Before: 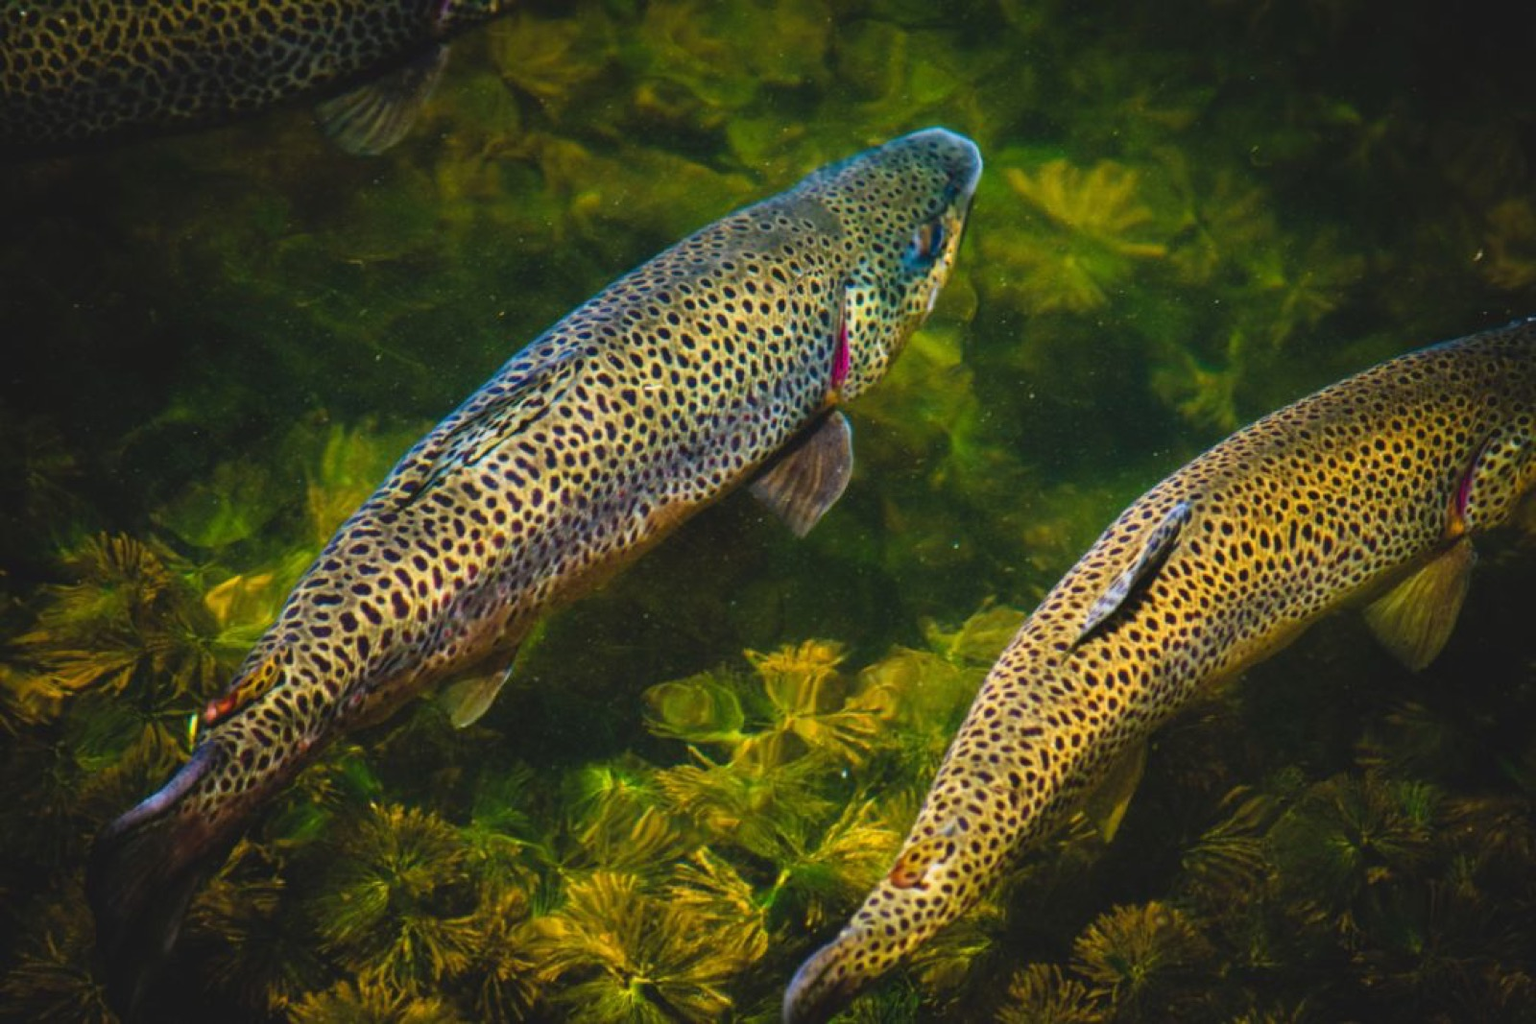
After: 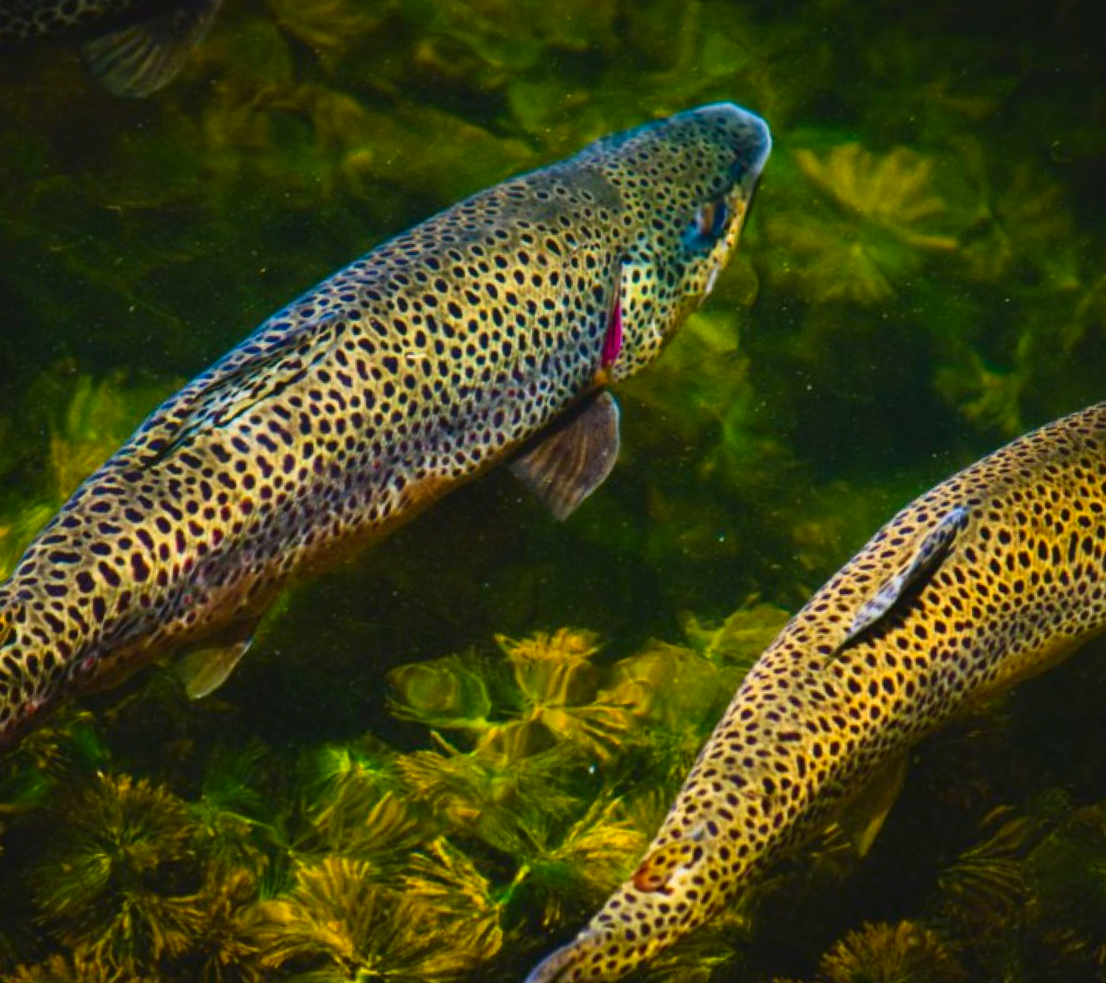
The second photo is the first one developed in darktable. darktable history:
contrast brightness saturation: contrast 0.13, brightness -0.05, saturation 0.16
crop and rotate: angle -3.27°, left 14.277%, top 0.028%, right 10.766%, bottom 0.028%
